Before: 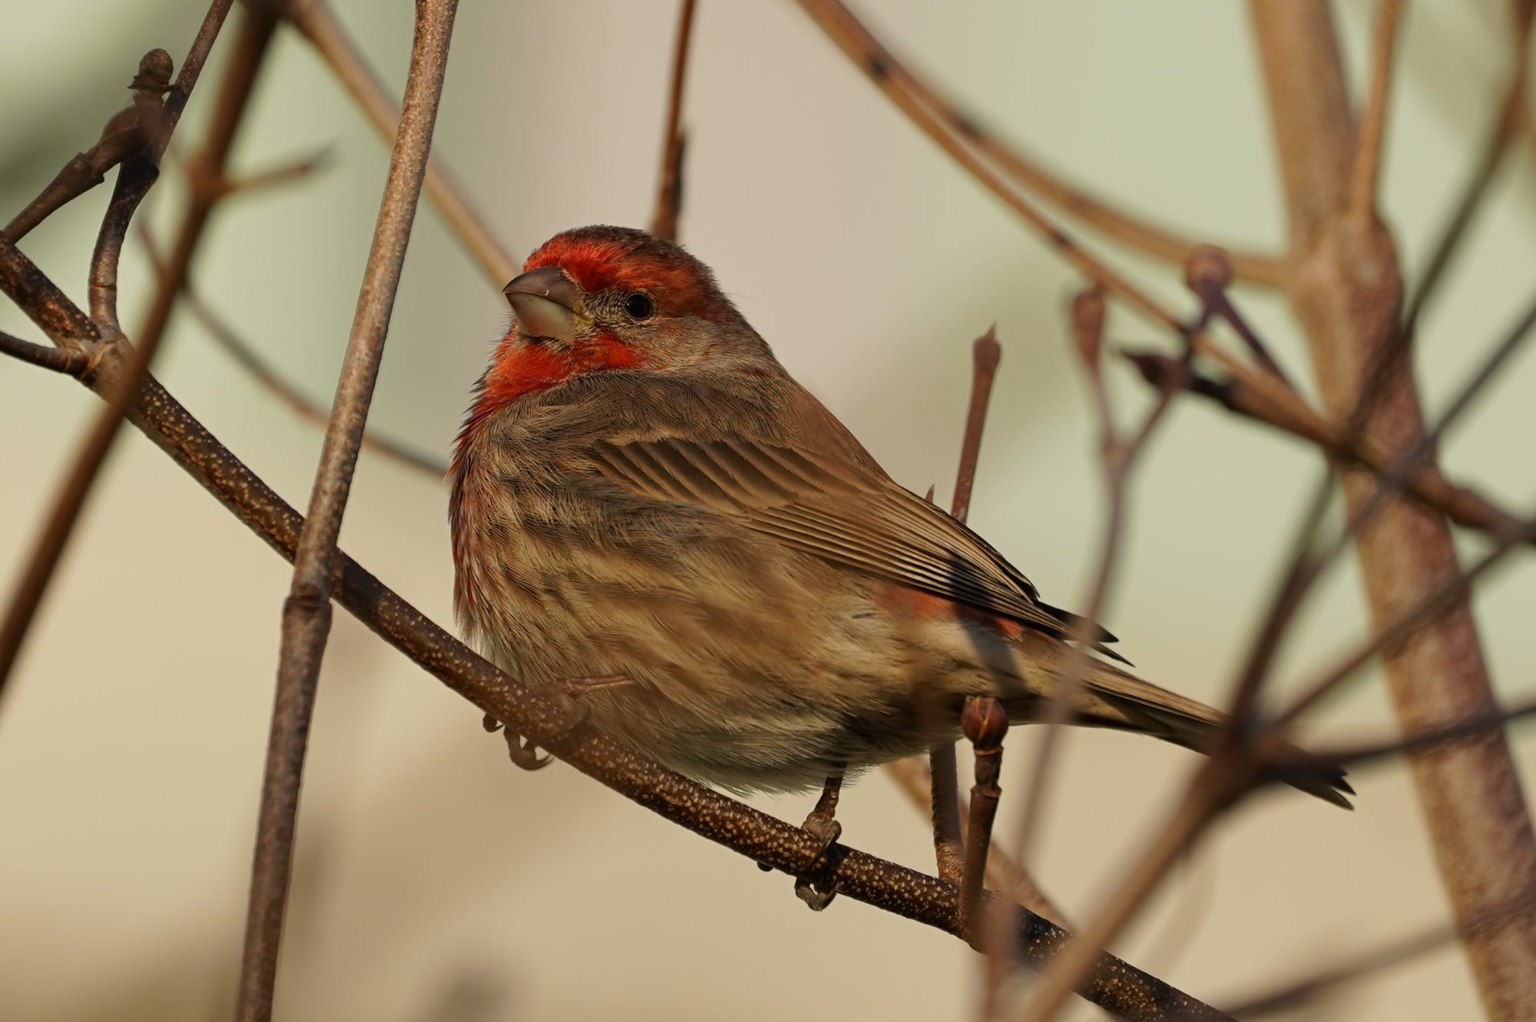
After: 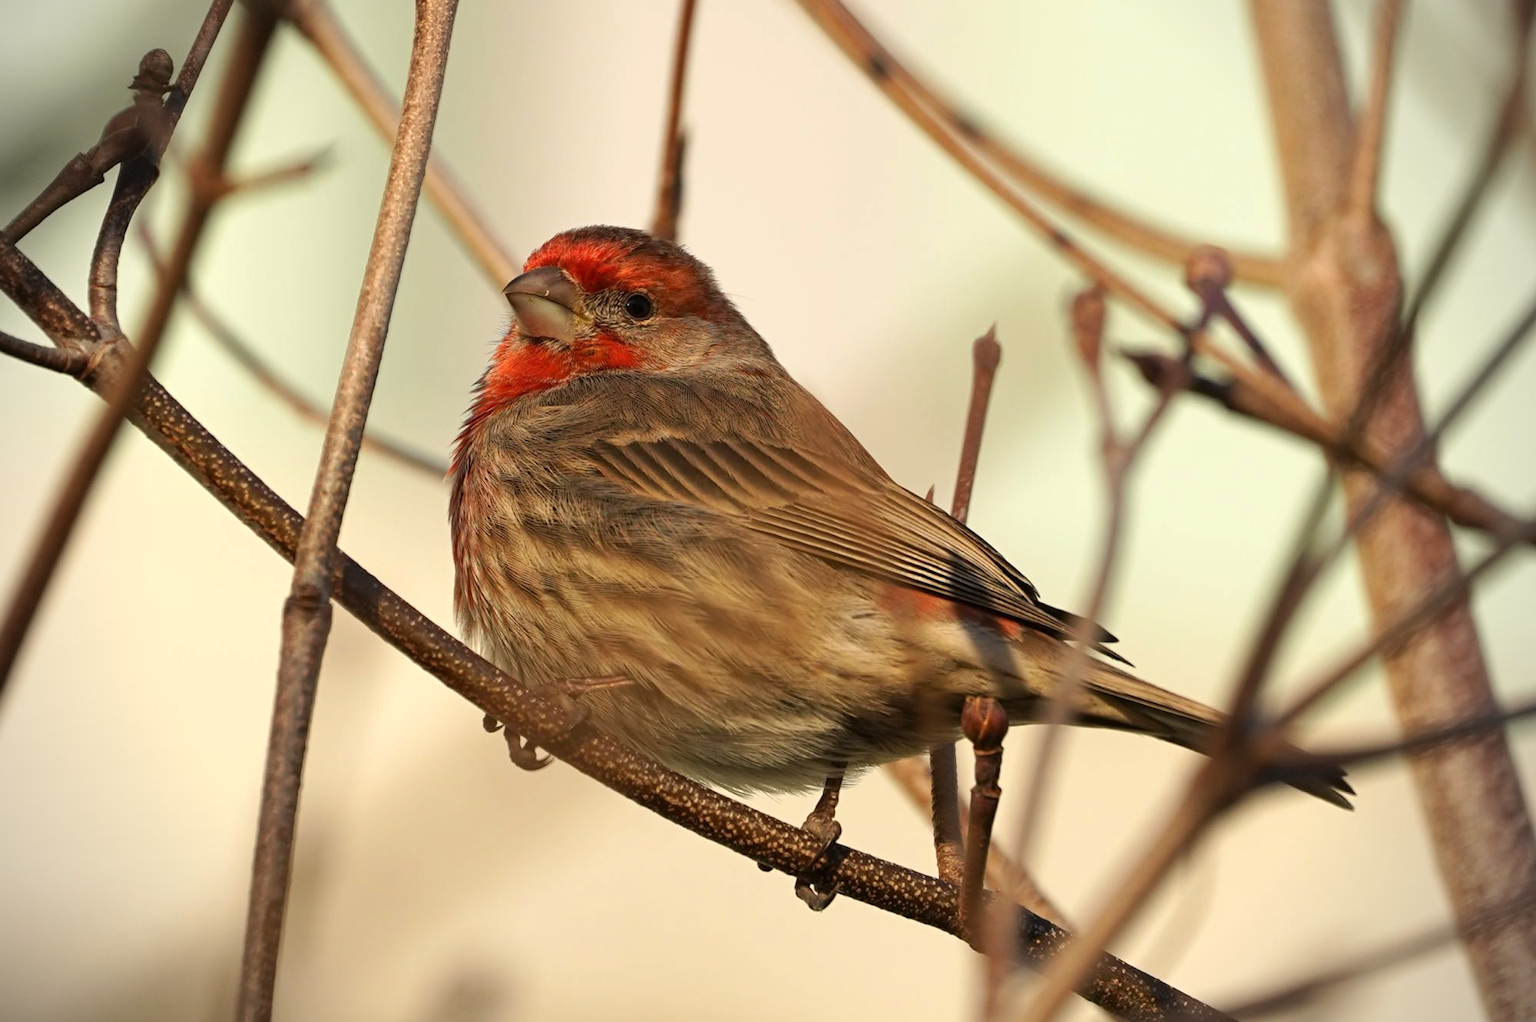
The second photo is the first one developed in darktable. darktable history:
exposure: exposure 0.725 EV, compensate highlight preservation false
vignetting: center (0, 0.008)
